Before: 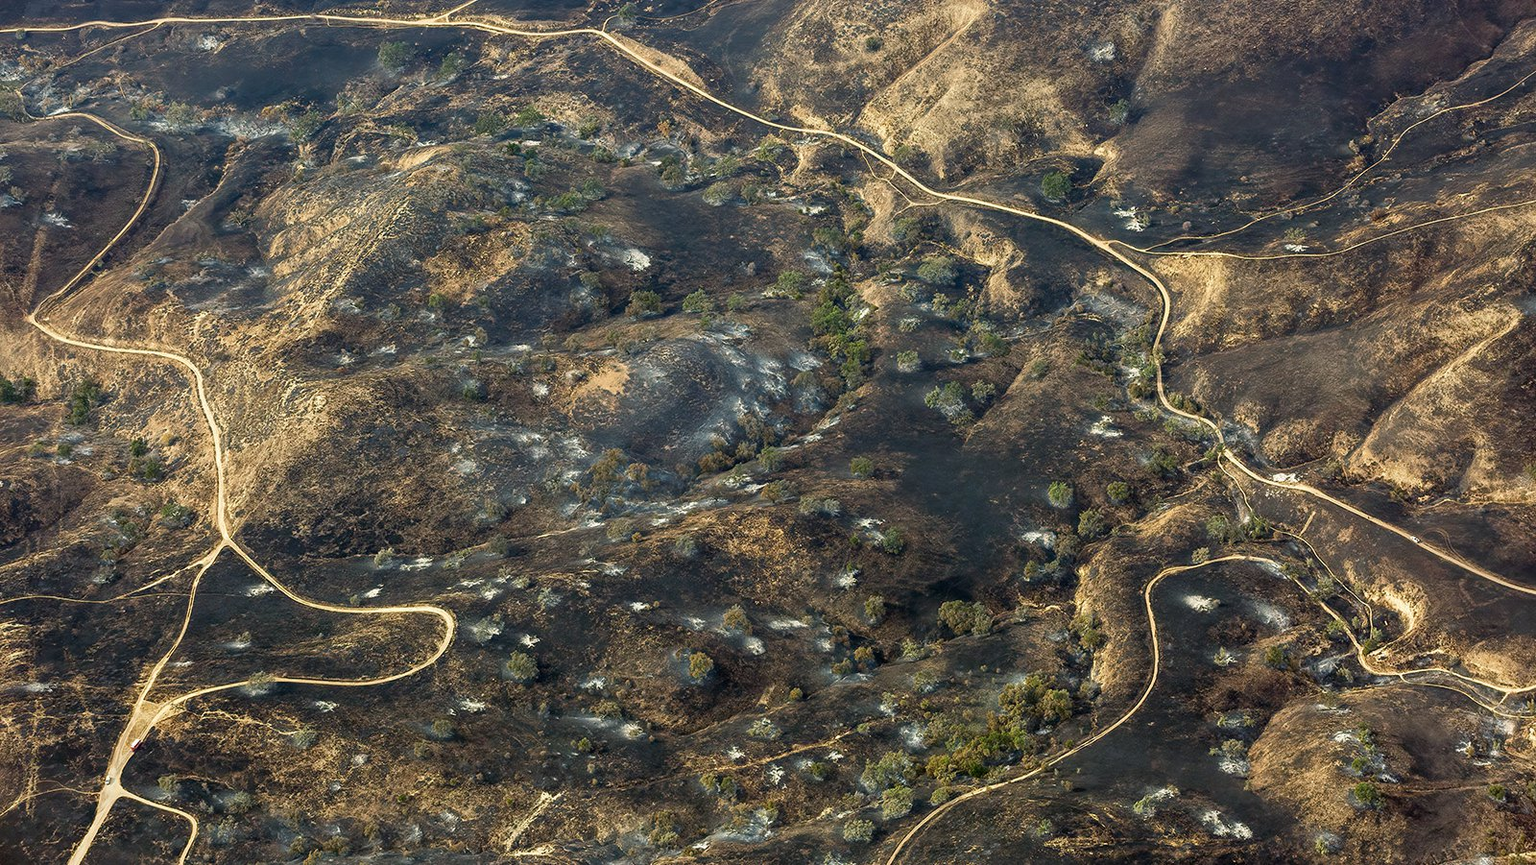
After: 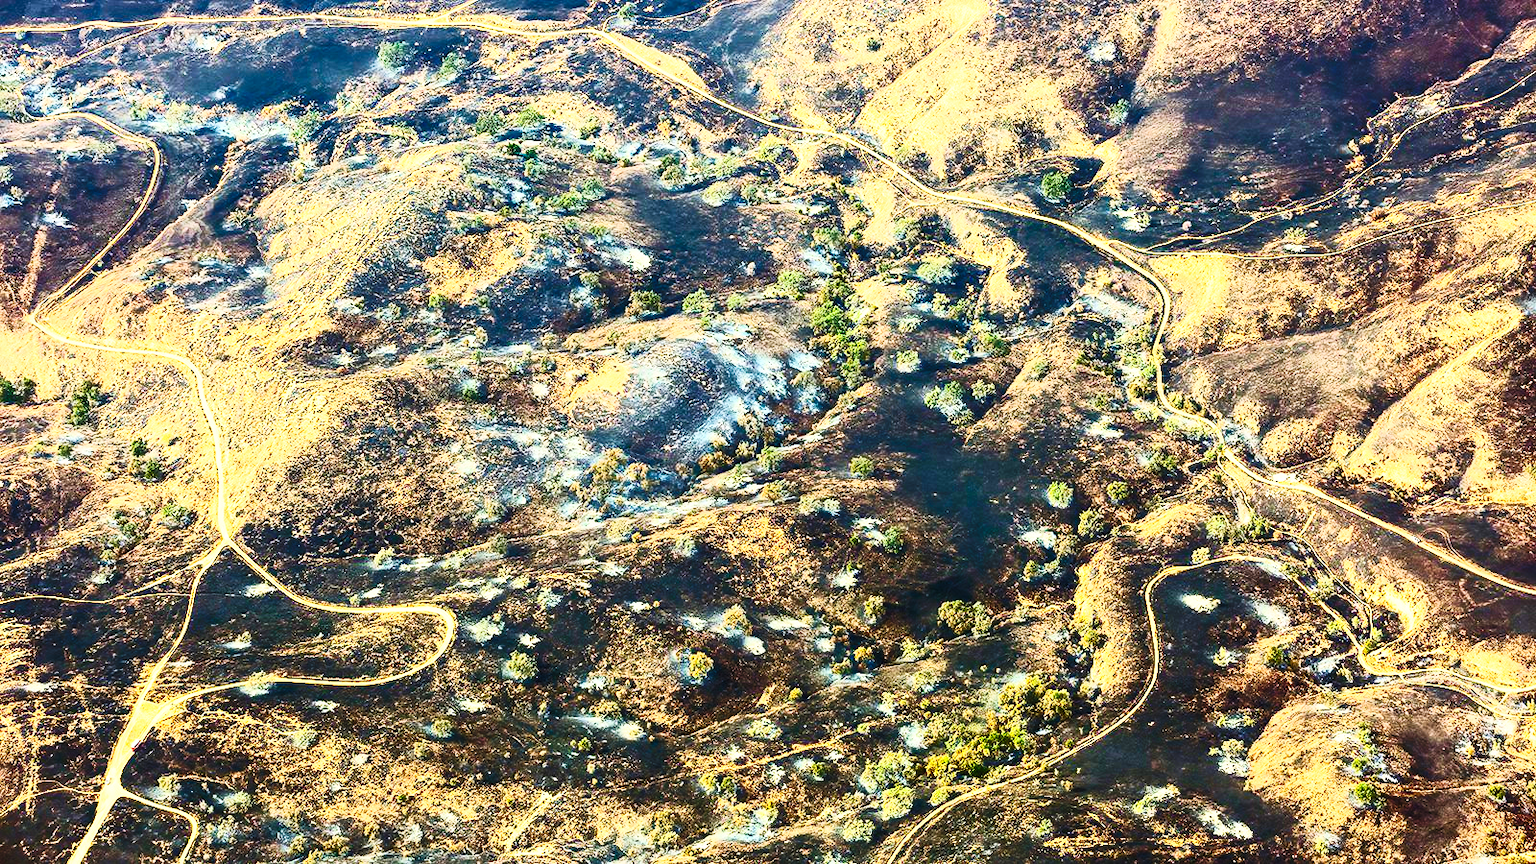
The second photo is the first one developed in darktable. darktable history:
base curve: curves: ch0 [(0, 0) (0.028, 0.03) (0.121, 0.232) (0.46, 0.748) (0.859, 0.968) (1, 1)], preserve colors none
velvia: on, module defaults
contrast brightness saturation: contrast 0.84, brightness 0.591, saturation 0.571
